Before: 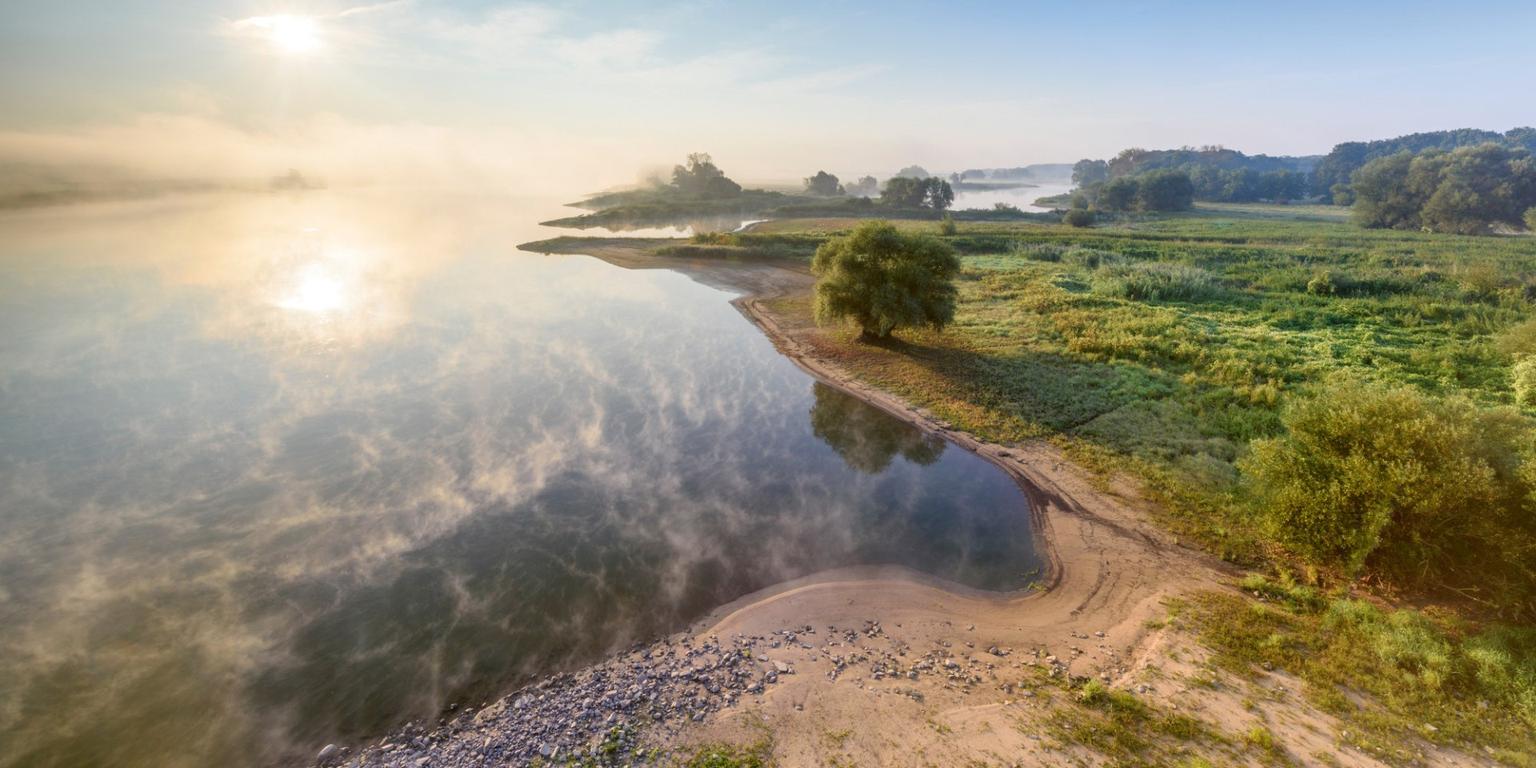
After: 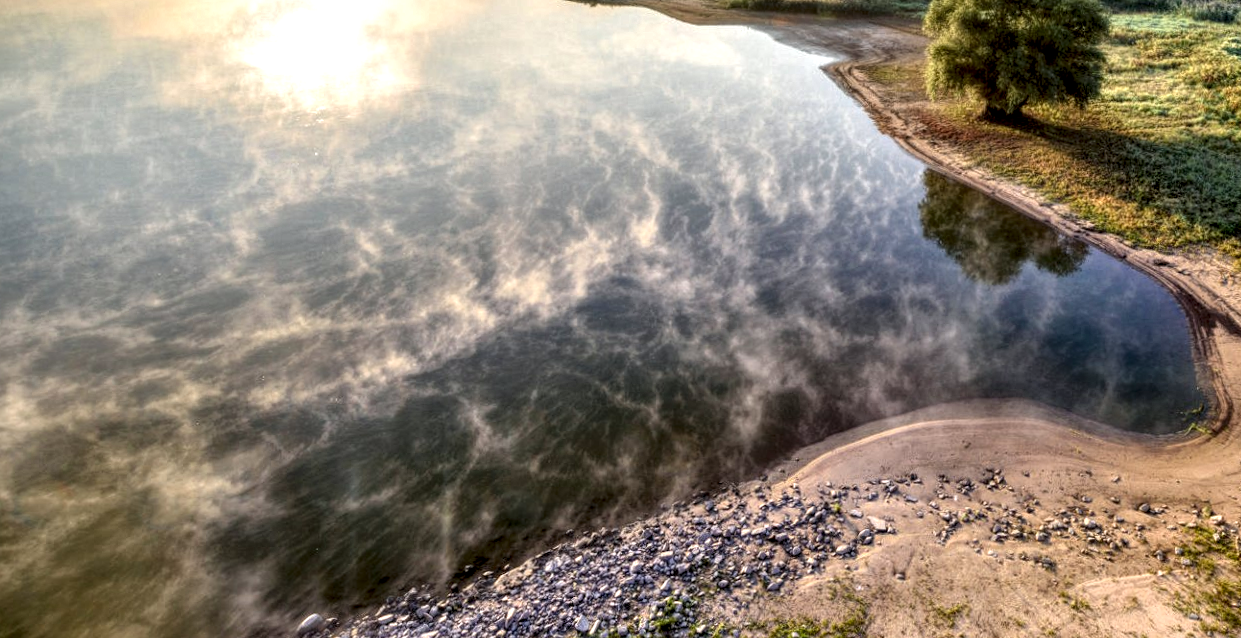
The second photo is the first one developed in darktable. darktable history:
contrast equalizer: y [[0.6 ×6], [0.55 ×6], [0 ×6], [0 ×6], [0 ×6]]
local contrast: highlights 107%, shadows 101%, detail 201%, midtone range 0.2
crop and rotate: angle -0.767°, left 3.678%, top 31.756%, right 29.933%
